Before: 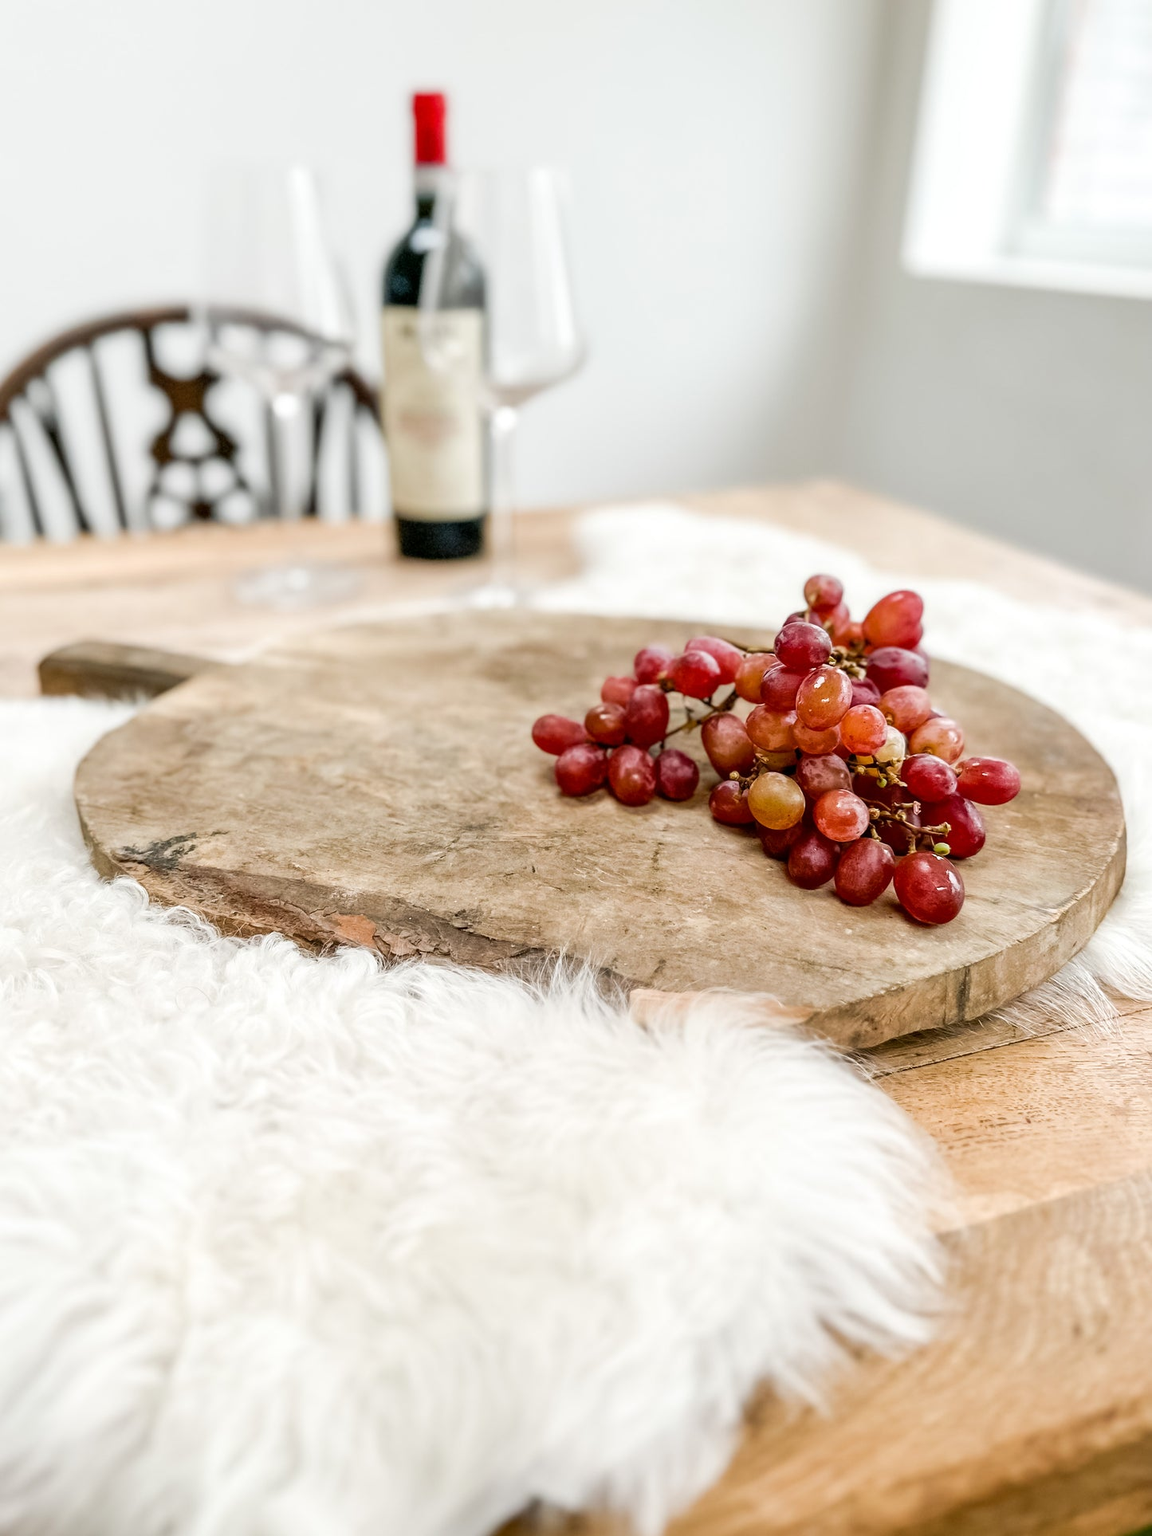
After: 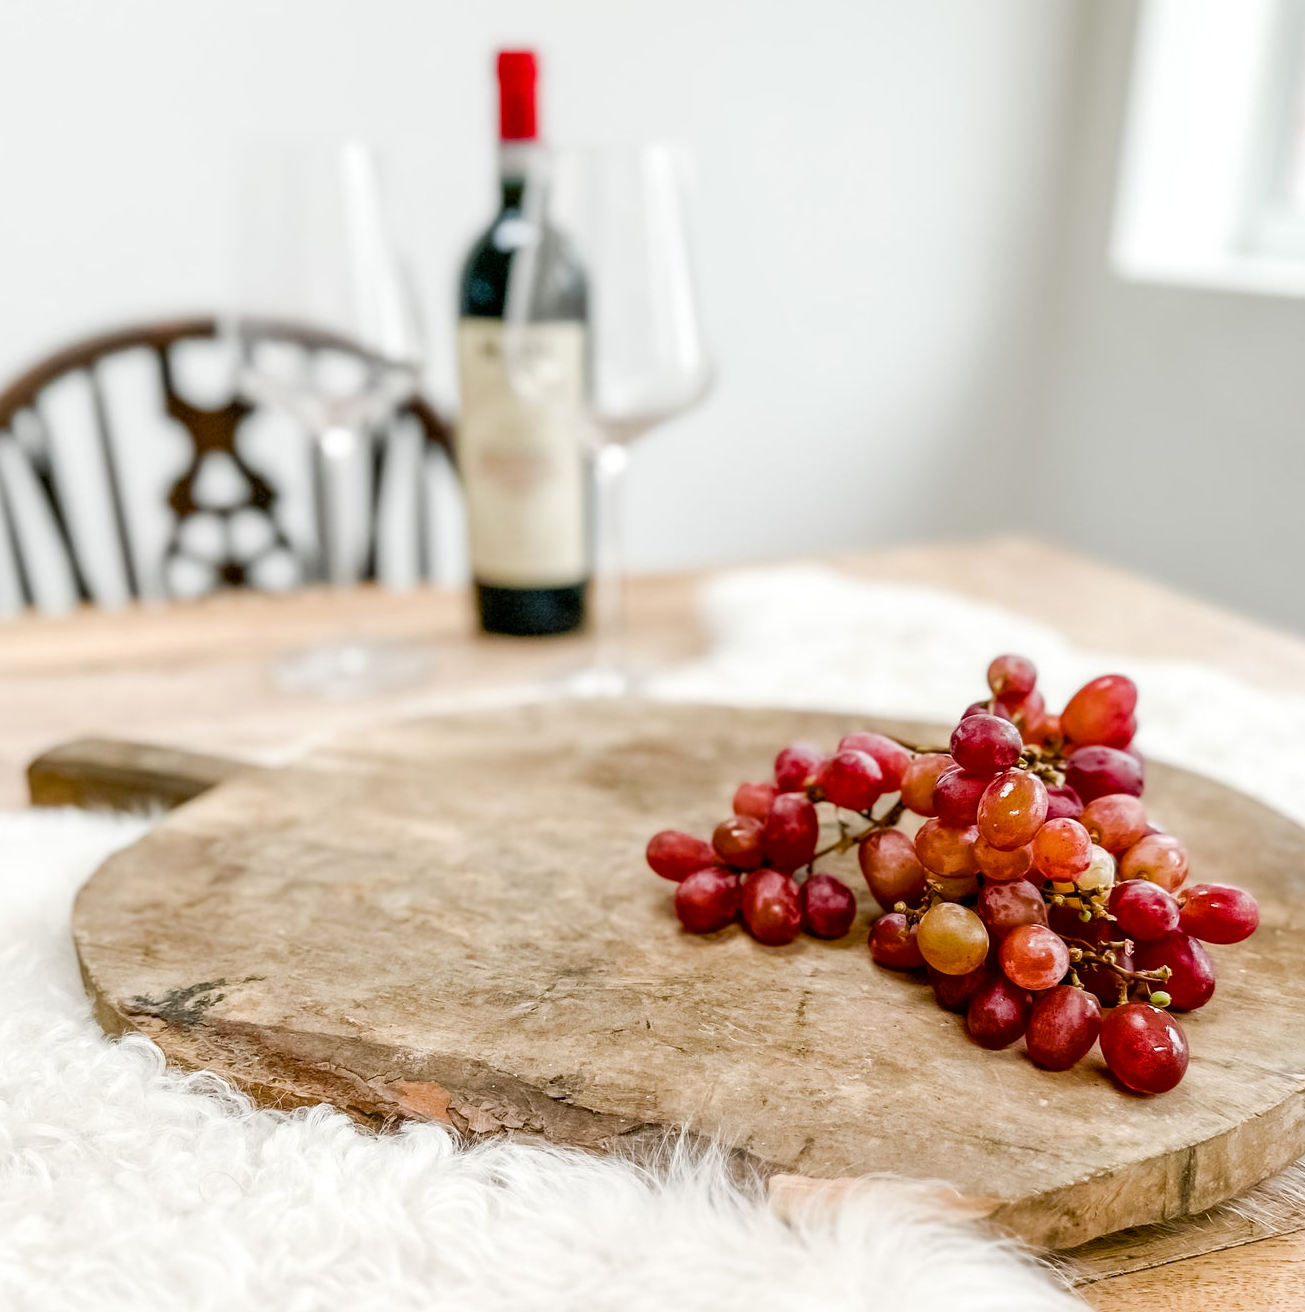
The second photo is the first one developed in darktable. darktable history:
color balance rgb: perceptual saturation grading › global saturation 20%, perceptual saturation grading › highlights -25%, perceptual saturation grading › shadows 25%
crop: left 1.509%, top 3.452%, right 7.696%, bottom 28.452%
